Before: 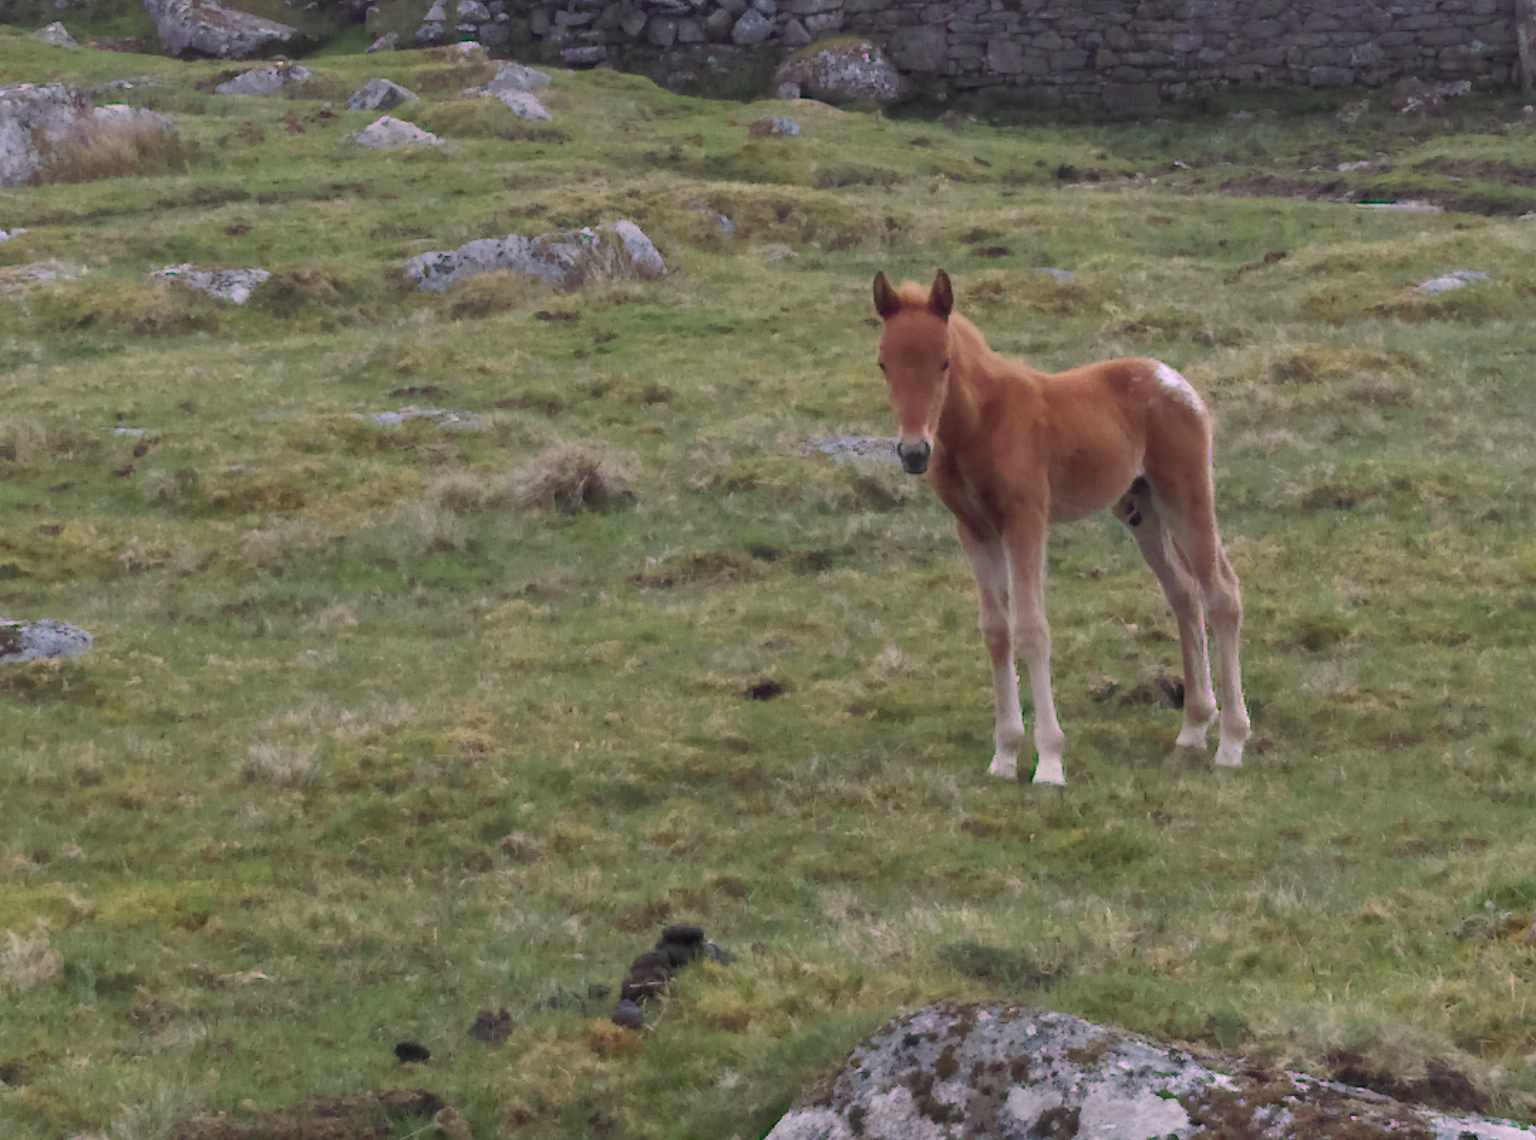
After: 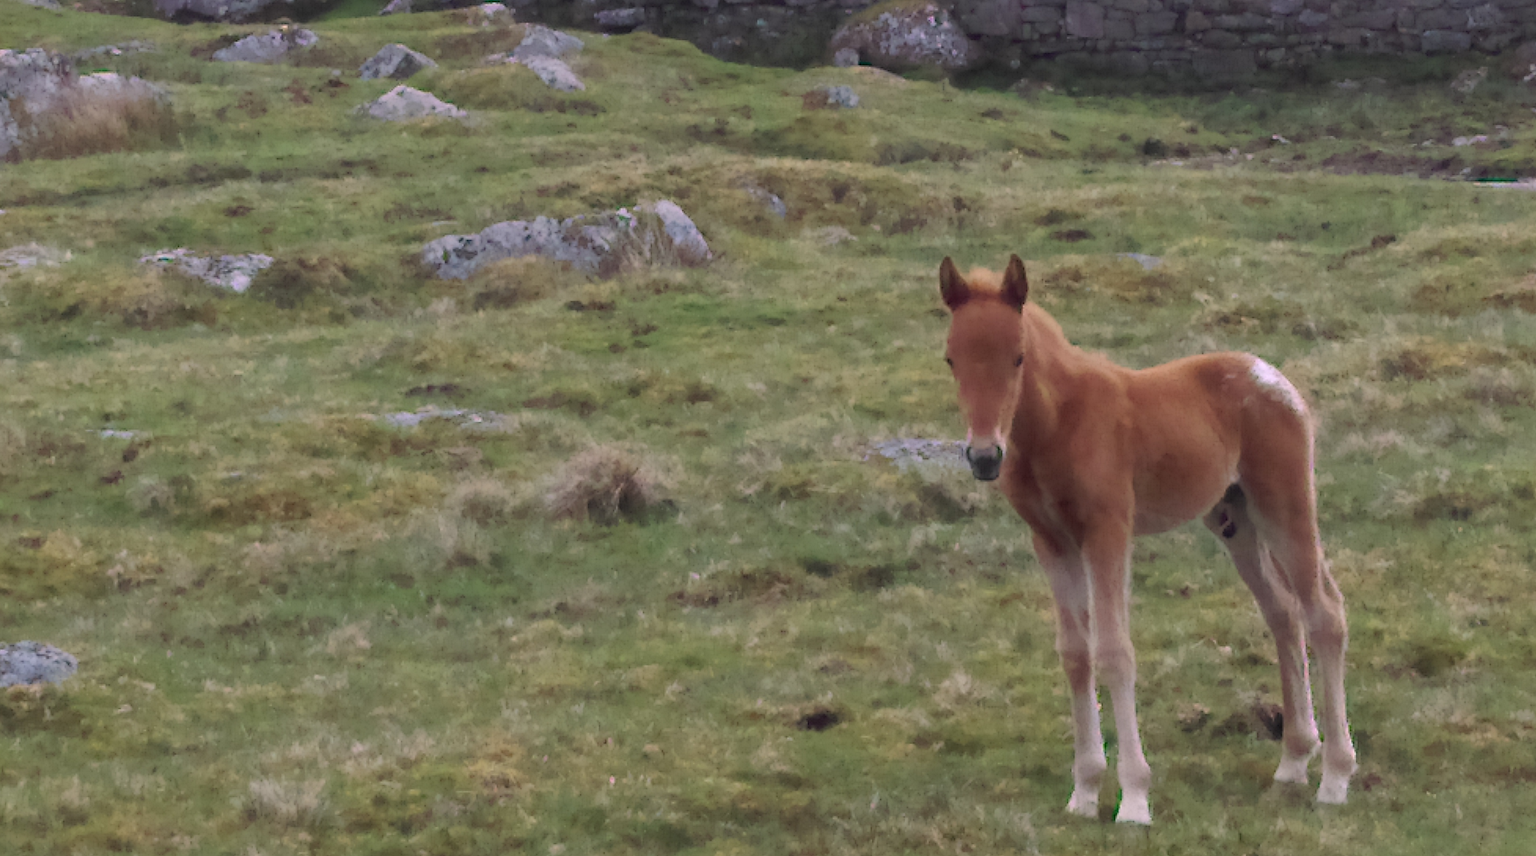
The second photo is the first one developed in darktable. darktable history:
crop: left 1.509%, top 3.452%, right 7.696%, bottom 28.452%
exposure: compensate exposure bias true, compensate highlight preservation false
